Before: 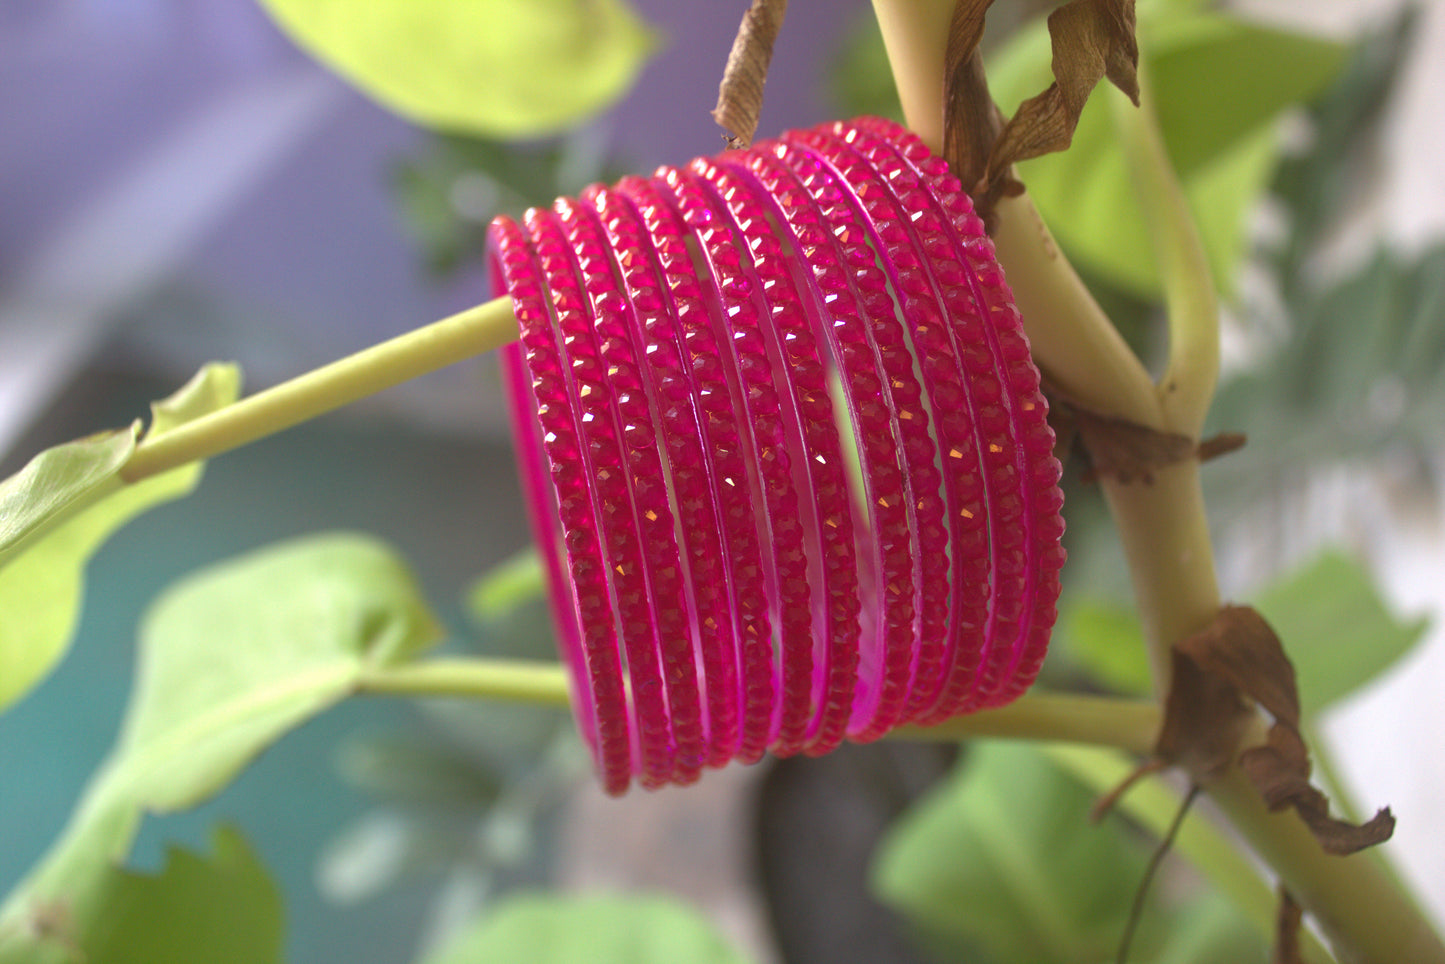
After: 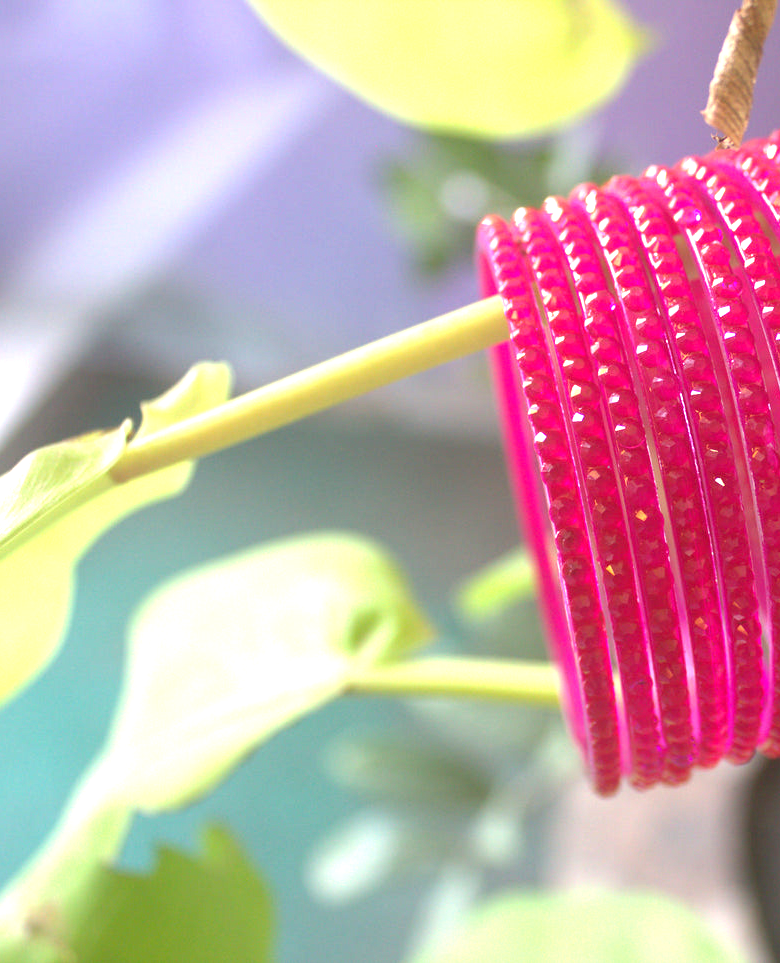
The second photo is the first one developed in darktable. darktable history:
exposure: black level correction 0.001, exposure 1.041 EV, compensate exposure bias true, compensate highlight preservation false
crop: left 0.722%, right 45.246%, bottom 0.084%
